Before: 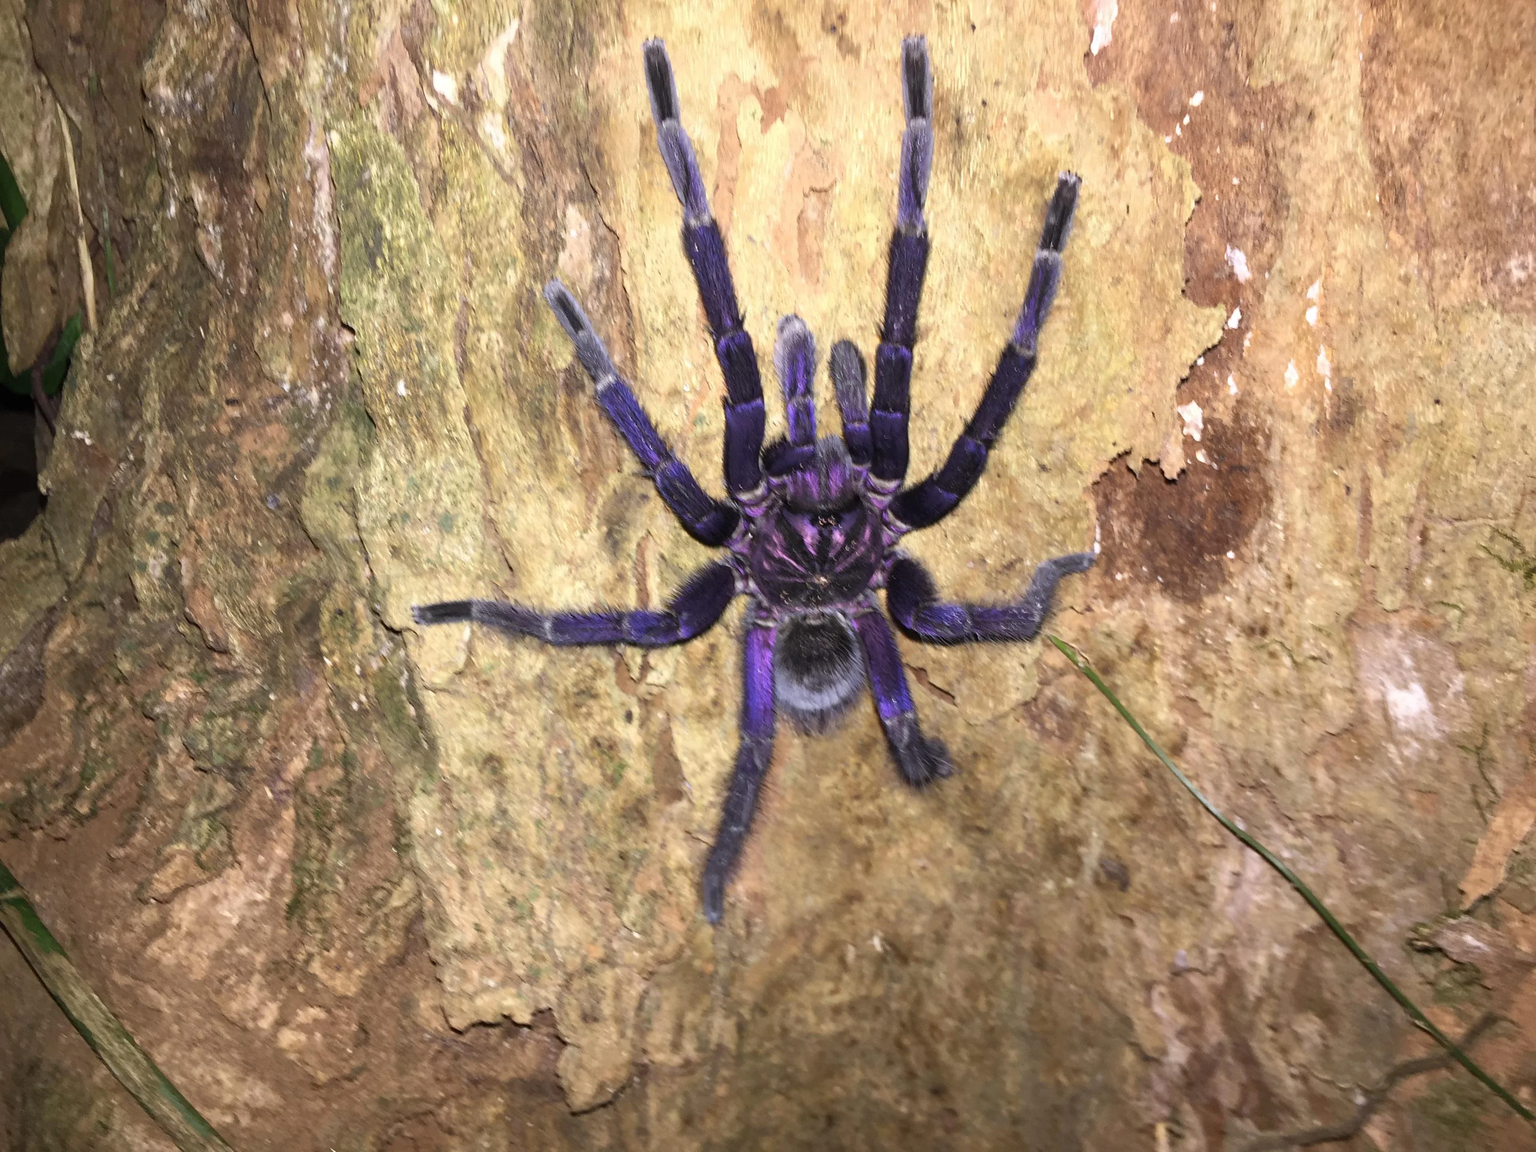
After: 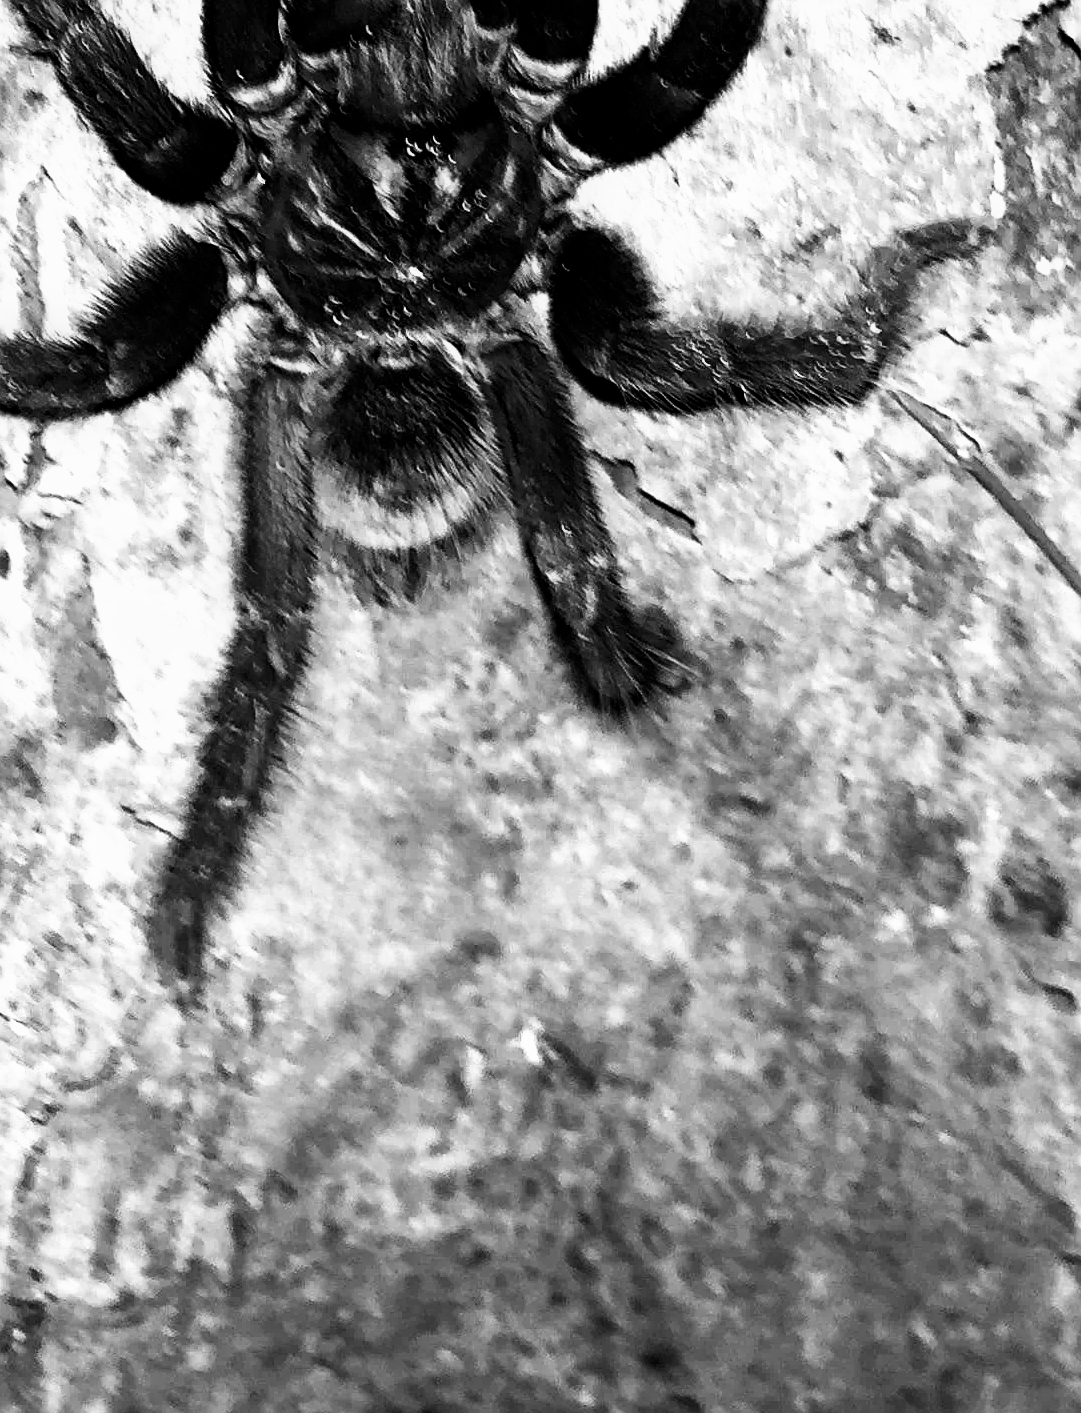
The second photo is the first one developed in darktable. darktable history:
sharpen: on, module defaults
crop: left 40.878%, top 39.176%, right 25.993%, bottom 3.081%
filmic rgb: black relative exposure -5.5 EV, white relative exposure 2.5 EV, threshold 3 EV, target black luminance 0%, hardness 4.51, latitude 67.35%, contrast 1.453, shadows ↔ highlights balance -3.52%, preserve chrominance no, color science v4 (2020), contrast in shadows soft, enable highlight reconstruction true
monochrome: a -6.99, b 35.61, size 1.4
exposure: black level correction -0.005, exposure 1 EV, compensate highlight preservation false
contrast brightness saturation: contrast 0.13, brightness -0.24, saturation 0.14
haze removal: adaptive false
graduated density: density 0.38 EV, hardness 21%, rotation -6.11°, saturation 32%
